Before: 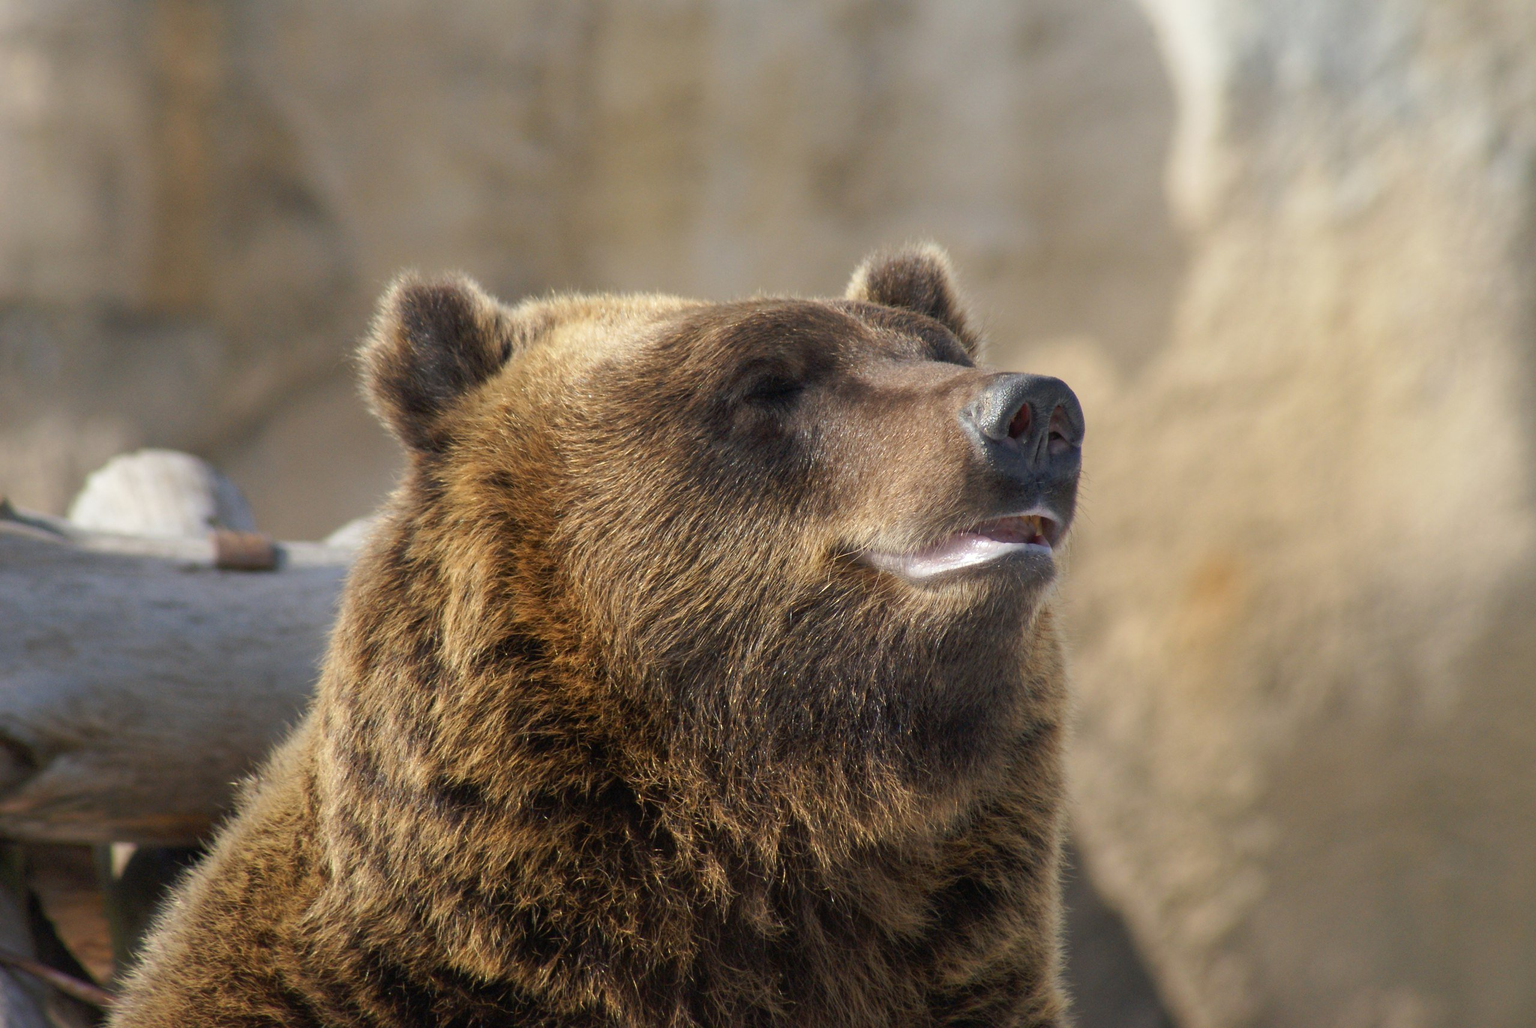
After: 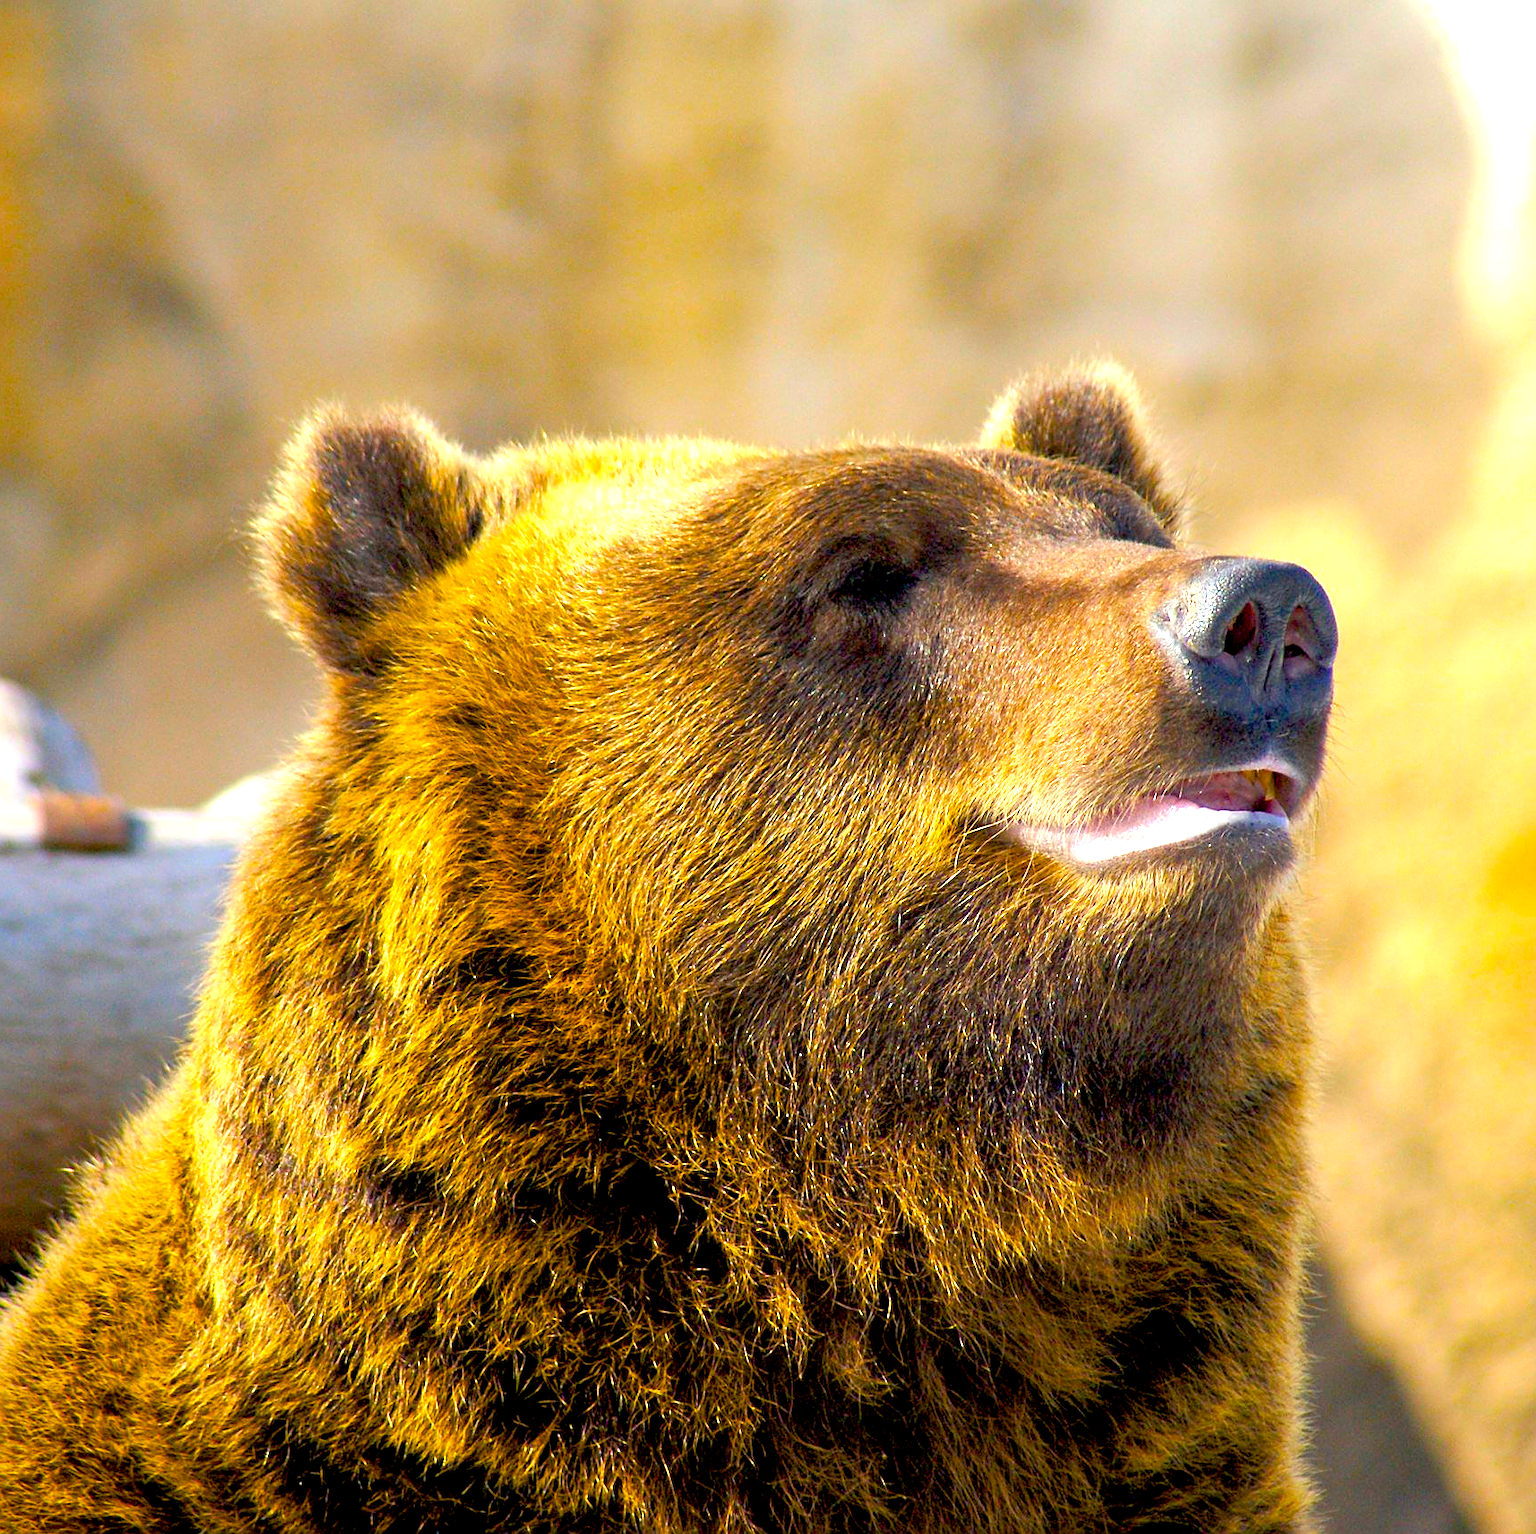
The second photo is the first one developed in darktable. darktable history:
sharpen: on, module defaults
levels: levels [0, 0.48, 0.961]
color balance rgb: shadows lift › chroma 1.337%, shadows lift › hue 259.57°, linear chroma grading › global chroma 49.969%, perceptual saturation grading › global saturation 30.342%
exposure: black level correction 0.01, exposure 1 EV, compensate exposure bias true, compensate highlight preservation false
crop and rotate: left 12.304%, right 20.678%
